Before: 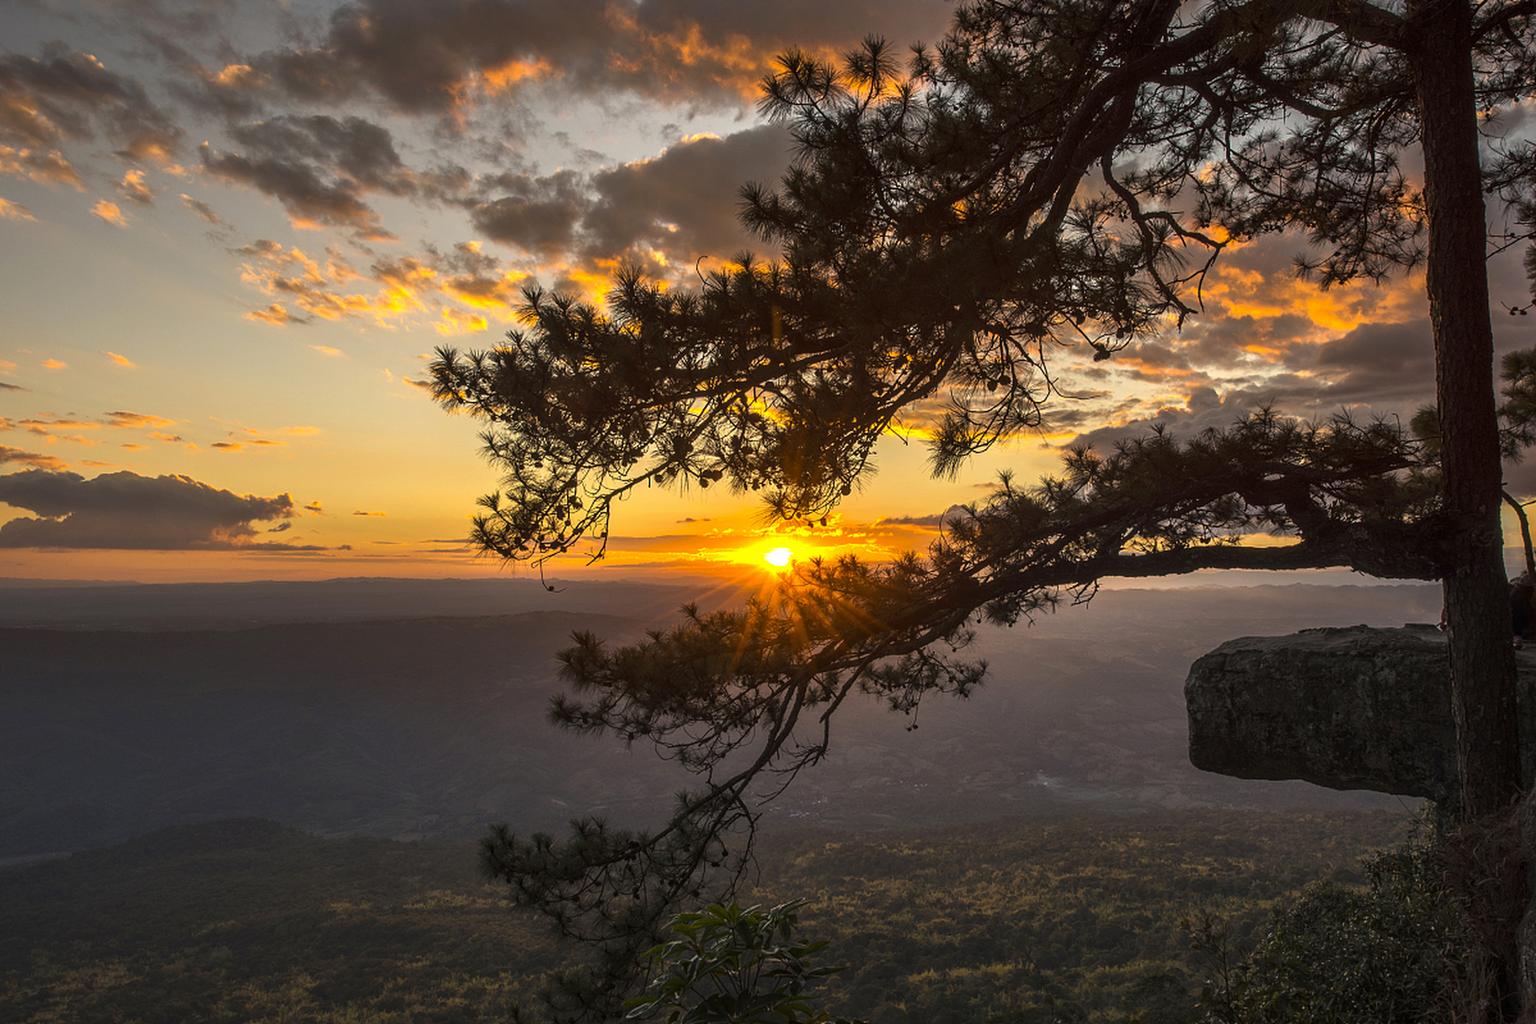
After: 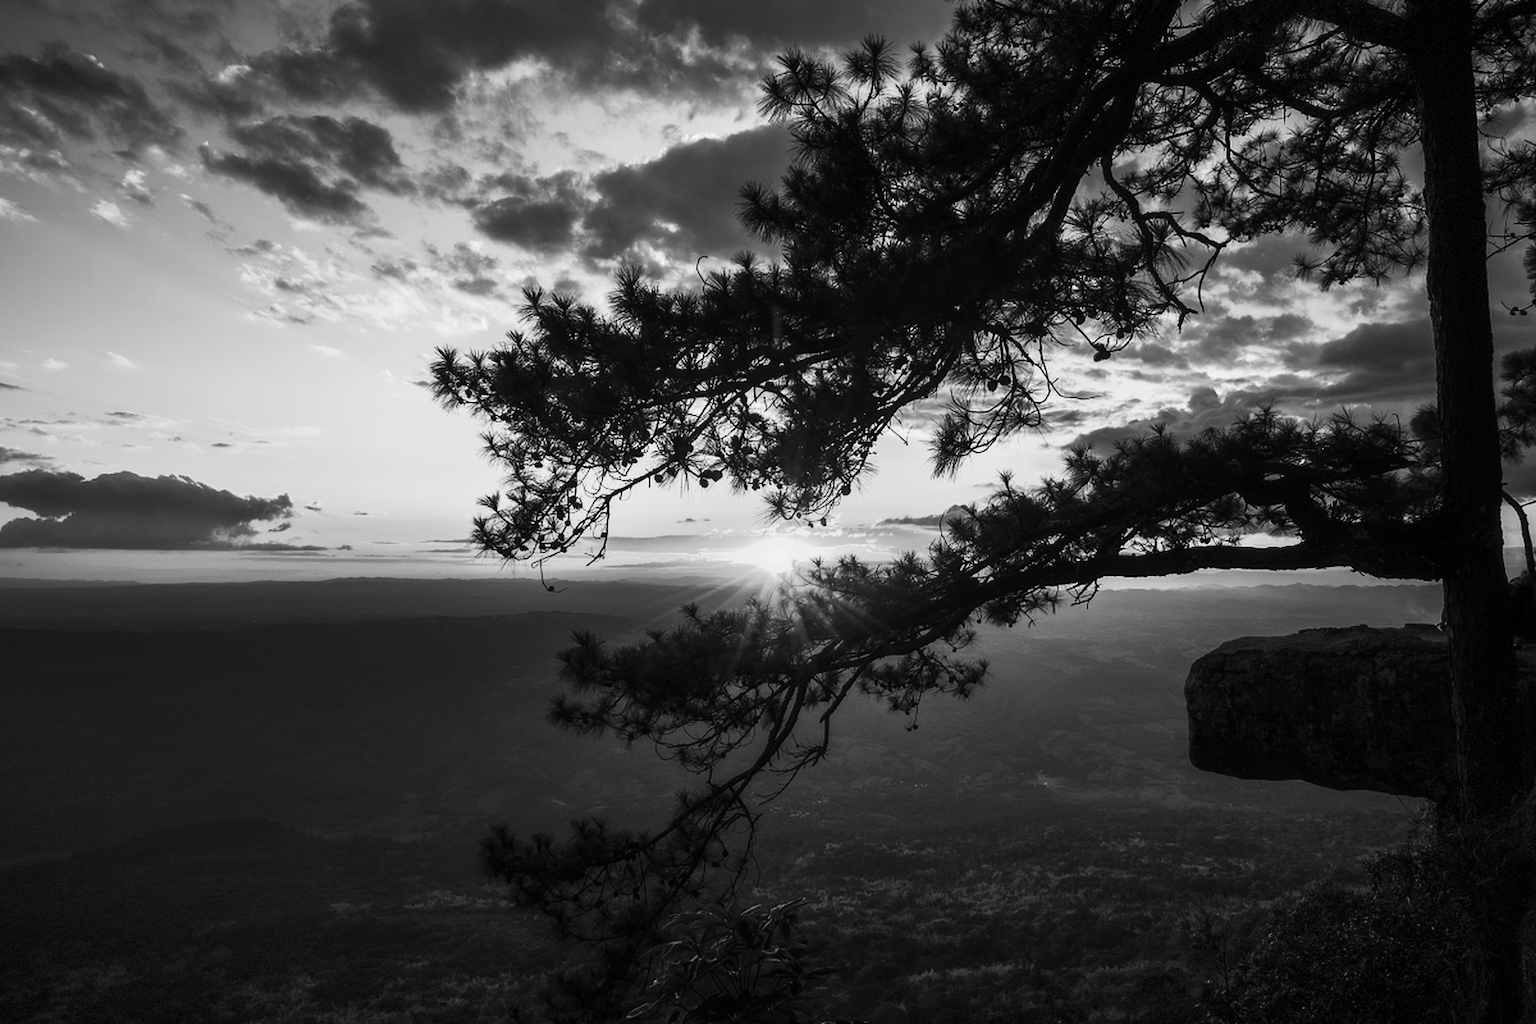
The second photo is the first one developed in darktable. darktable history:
monochrome: on, module defaults
contrast equalizer: octaves 7, y [[0.502, 0.505, 0.512, 0.529, 0.564, 0.588], [0.5 ×6], [0.502, 0.505, 0.512, 0.529, 0.564, 0.588], [0, 0.001, 0.001, 0.004, 0.008, 0.011], [0, 0.001, 0.001, 0.004, 0.008, 0.011]], mix -1
vignetting: fall-off start 100%, brightness -0.406, saturation -0.3, width/height ratio 1.324, dithering 8-bit output, unbound false
contrast brightness saturation: contrast 0.28
